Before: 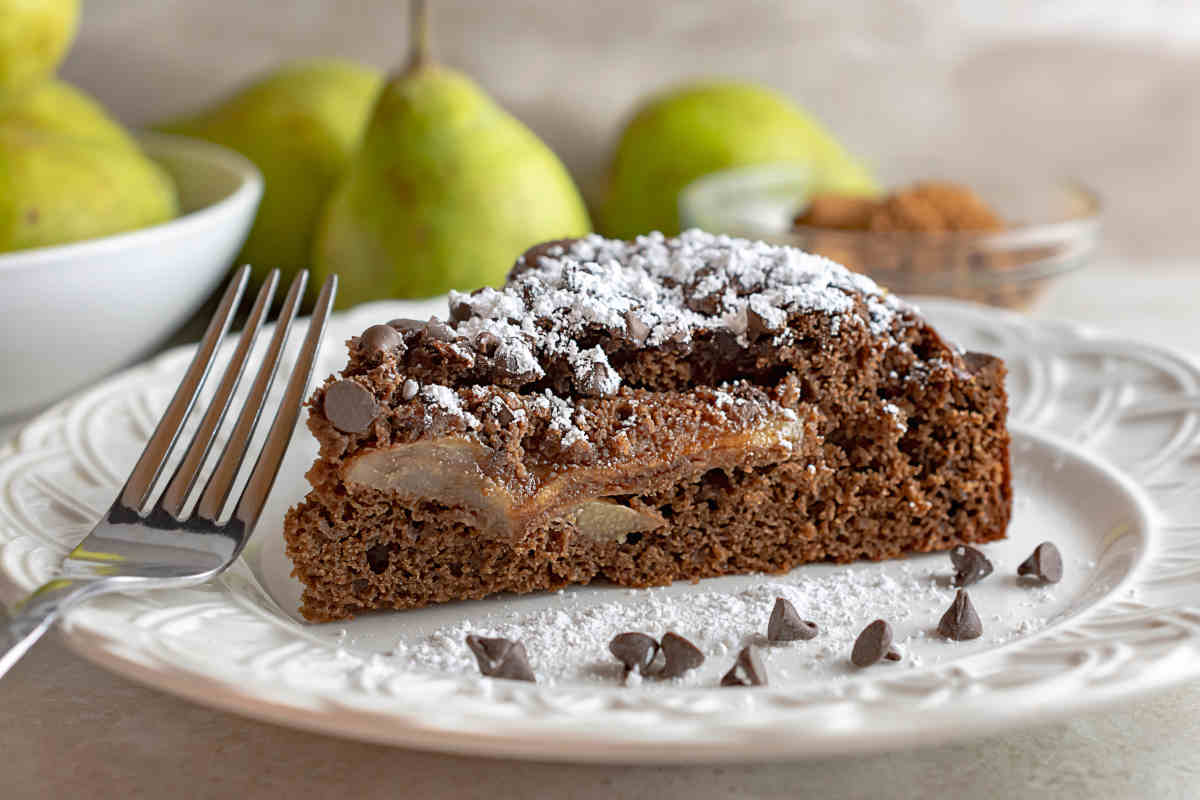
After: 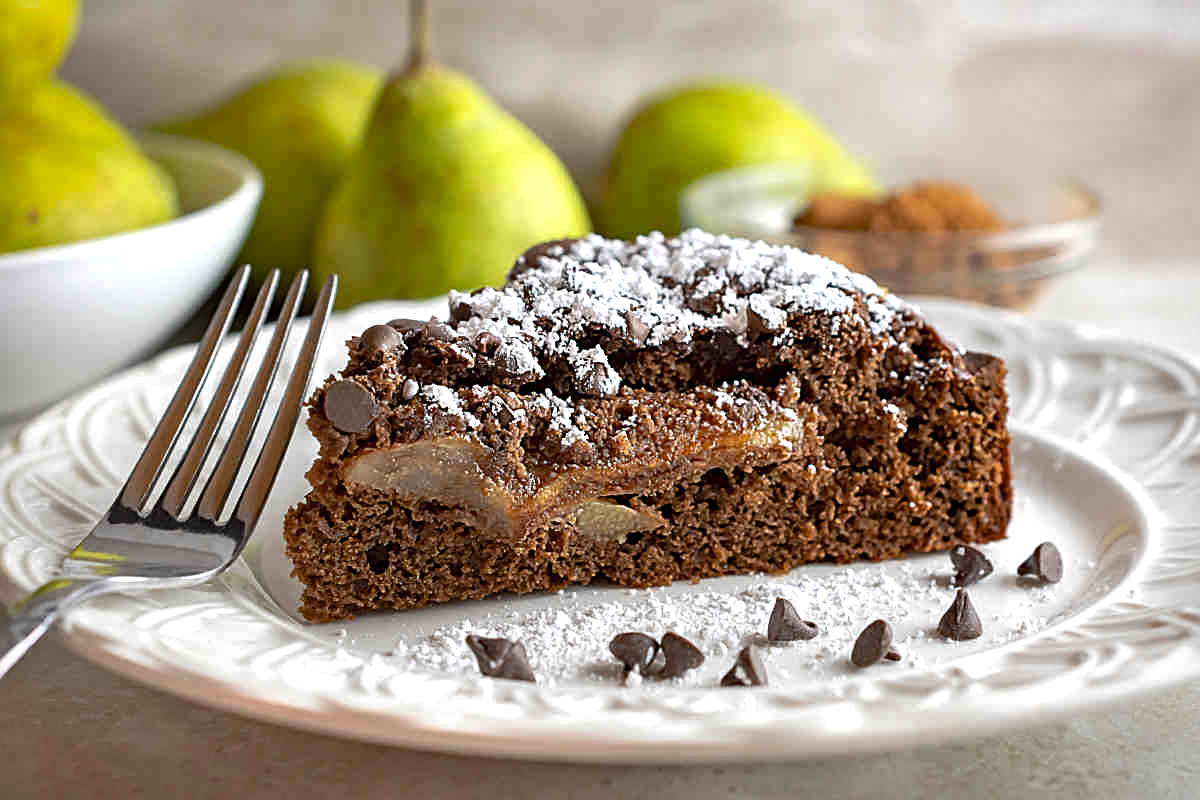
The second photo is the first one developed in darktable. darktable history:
color balance rgb: linear chroma grading › global chroma 10%, global vibrance 10%, contrast 15%, saturation formula JzAzBz (2021)
vignetting: fall-off start 88.53%, fall-off radius 44.2%, saturation 0.376, width/height ratio 1.161
sharpen: on, module defaults
